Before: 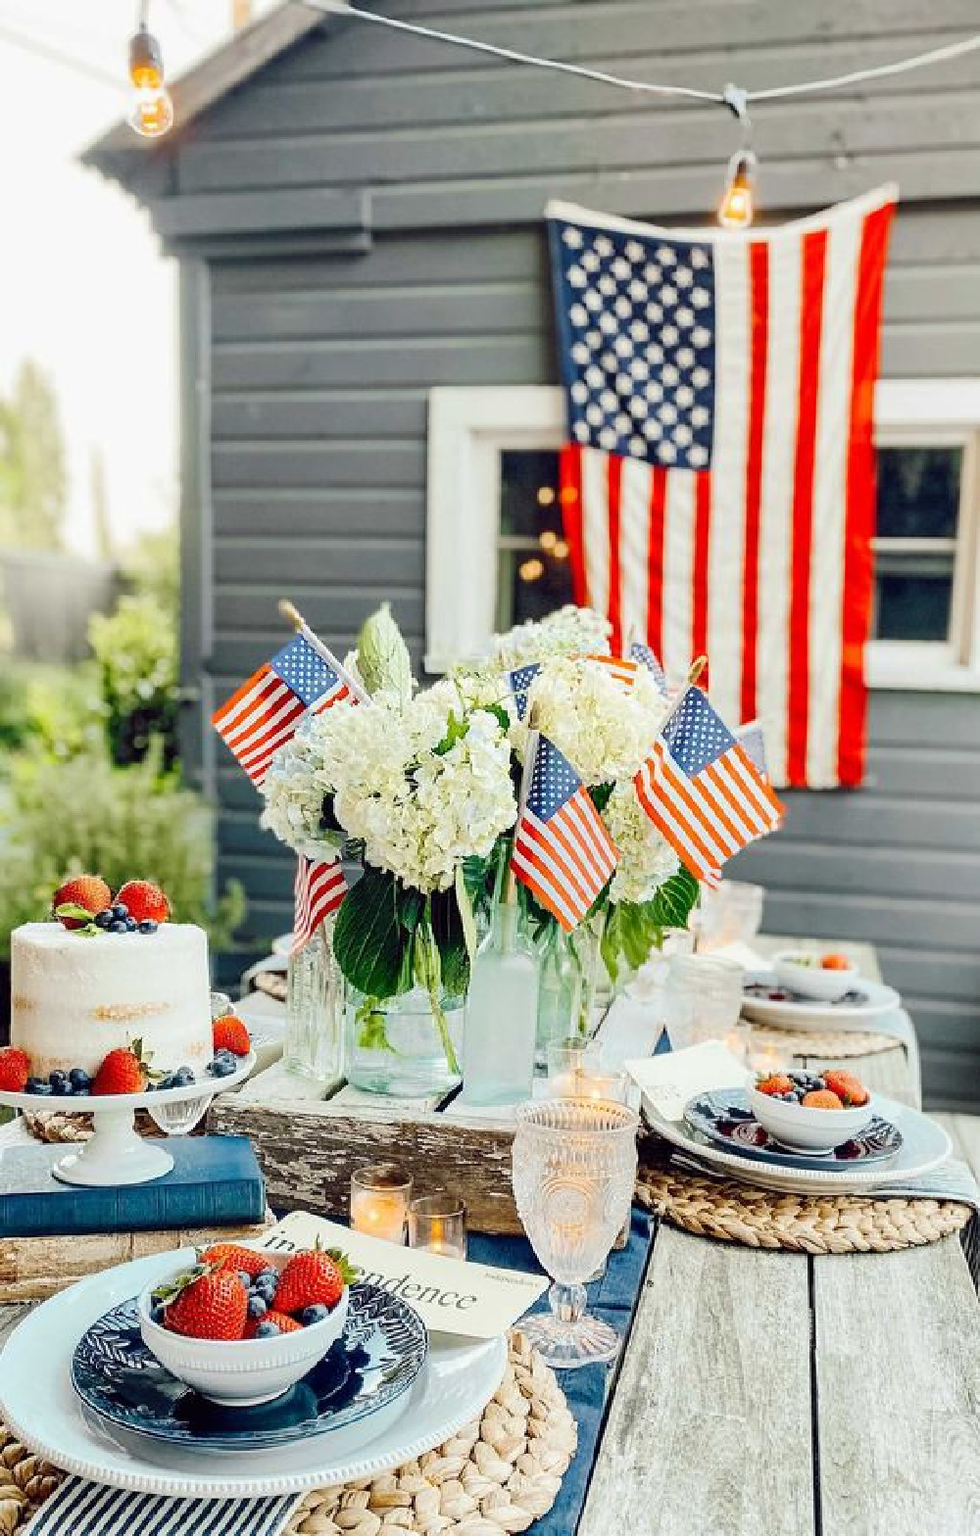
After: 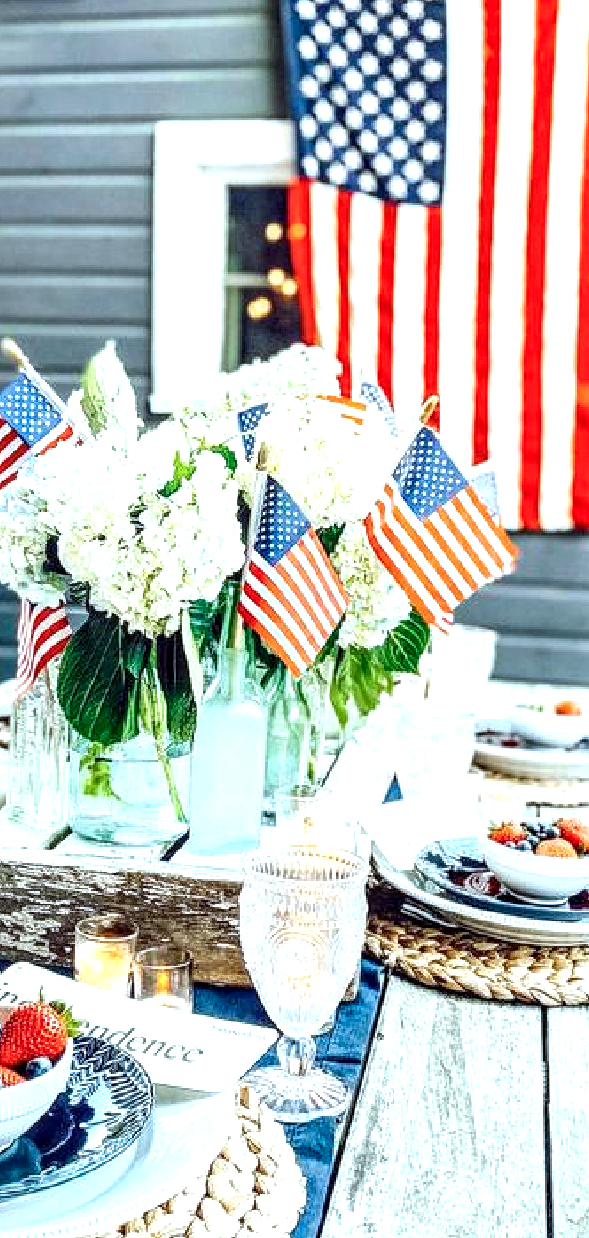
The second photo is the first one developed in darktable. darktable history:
crop and rotate: left 28.332%, top 17.475%, right 12.712%, bottom 3.512%
local contrast: highlights 60%, shadows 59%, detail 160%
exposure: exposure 0.771 EV, compensate exposure bias true, compensate highlight preservation false
color calibration: illuminant F (fluorescent), F source F9 (Cool White Deluxe 4150 K) – high CRI, x 0.374, y 0.373, temperature 4151.54 K
